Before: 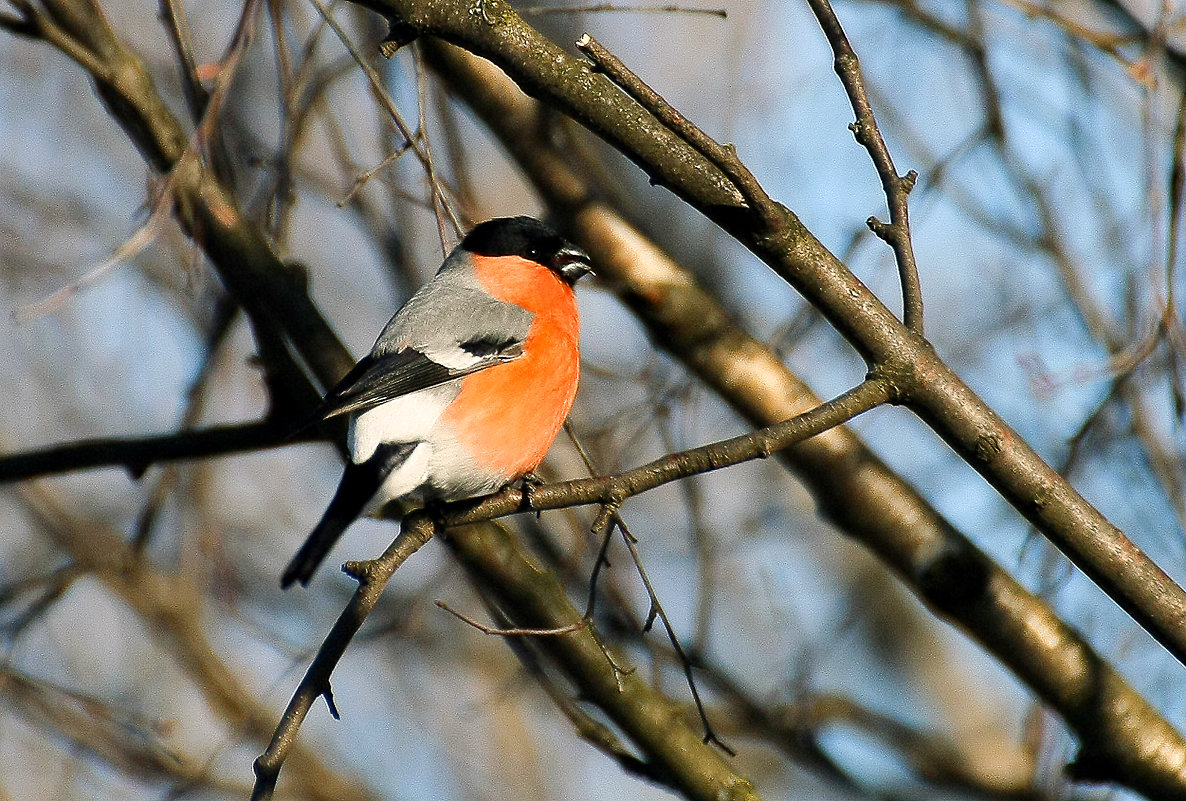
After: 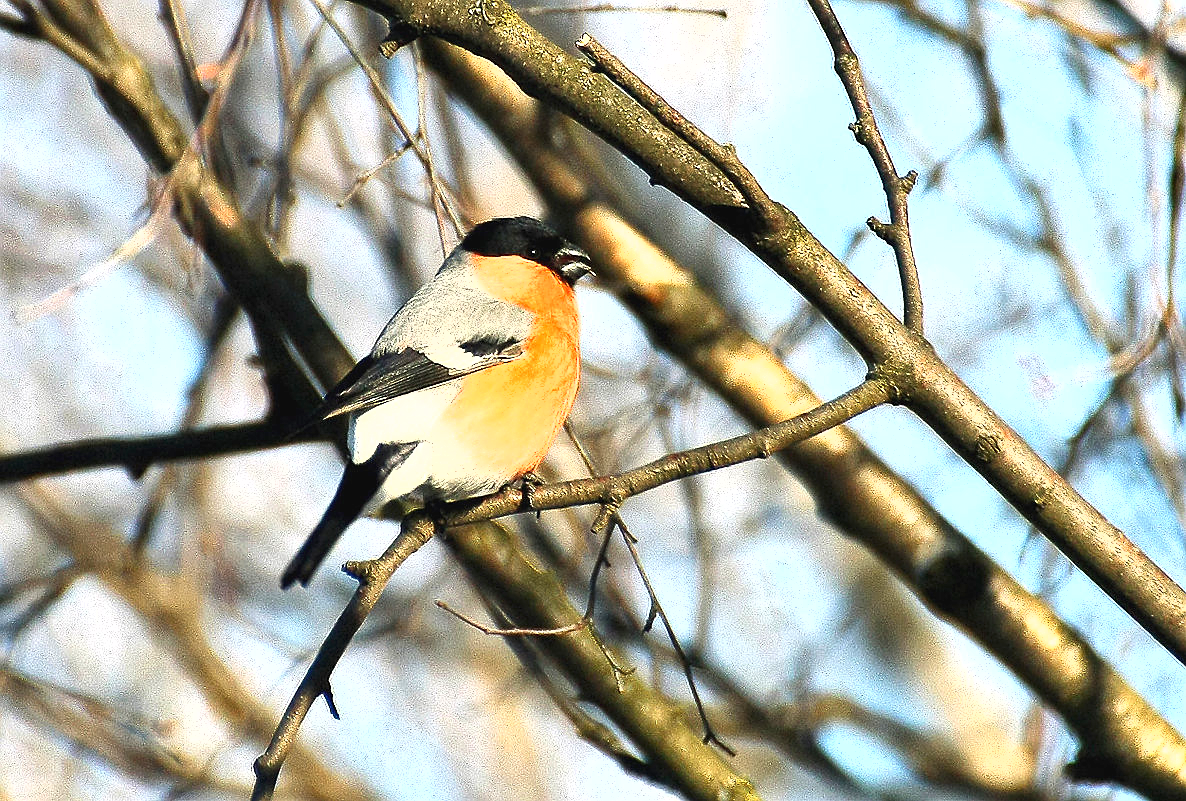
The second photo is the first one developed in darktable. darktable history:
exposure: black level correction -0.001, exposure 1.327 EV, compensate exposure bias true, compensate highlight preservation false
shadows and highlights: radius 125.76, shadows 30.57, highlights -30.94, low approximation 0.01, soften with gaussian
sharpen: radius 1.009
